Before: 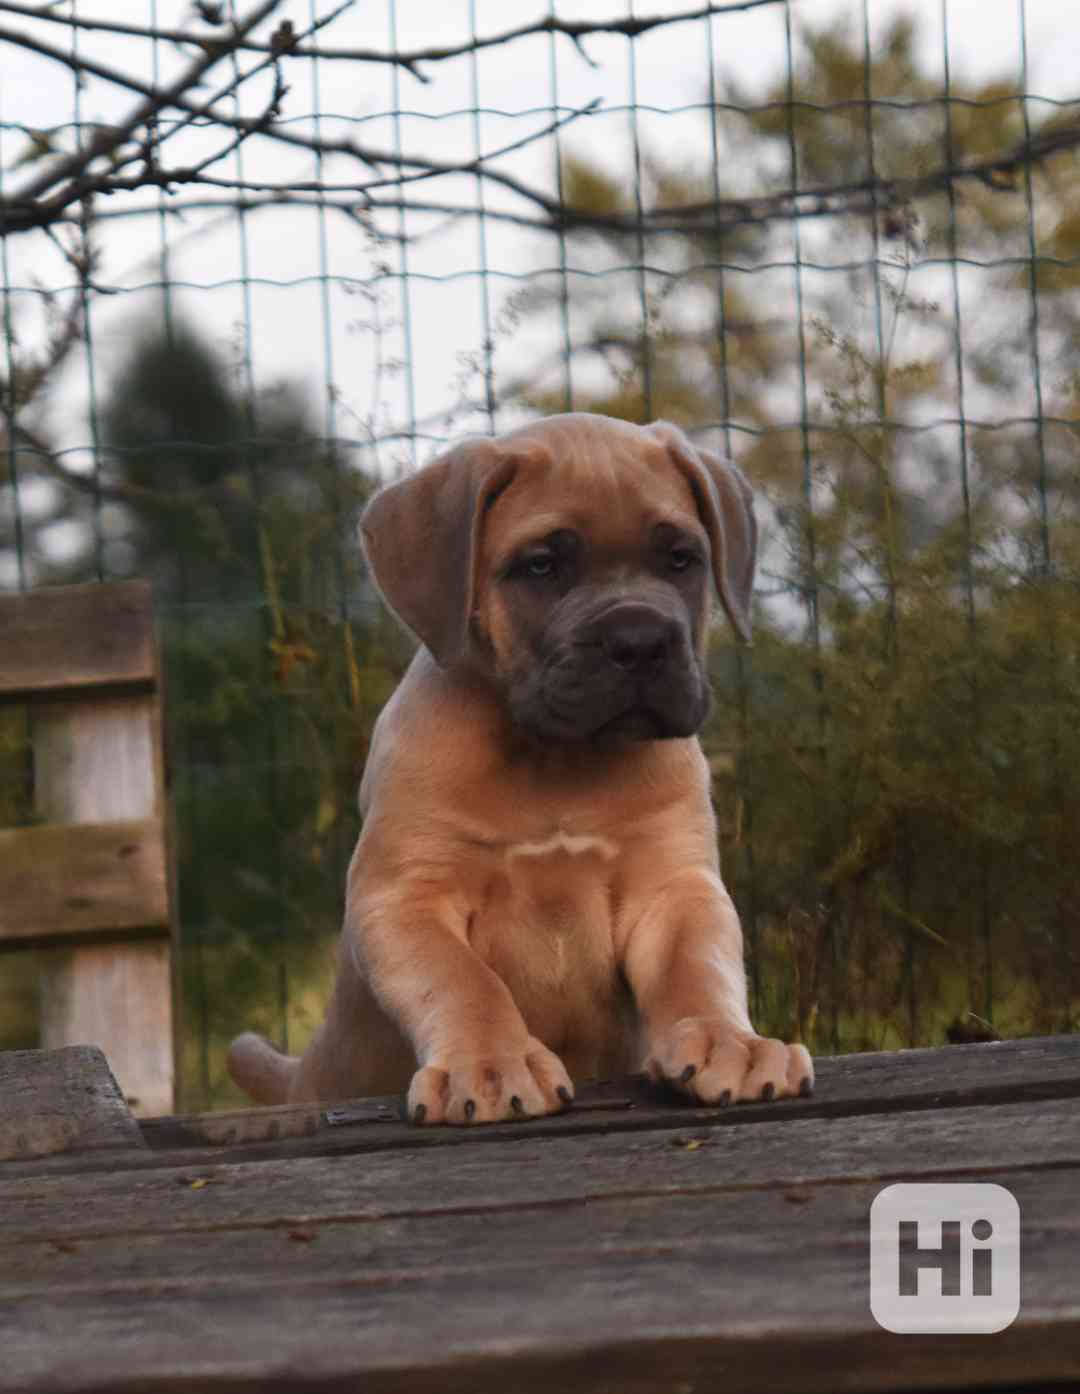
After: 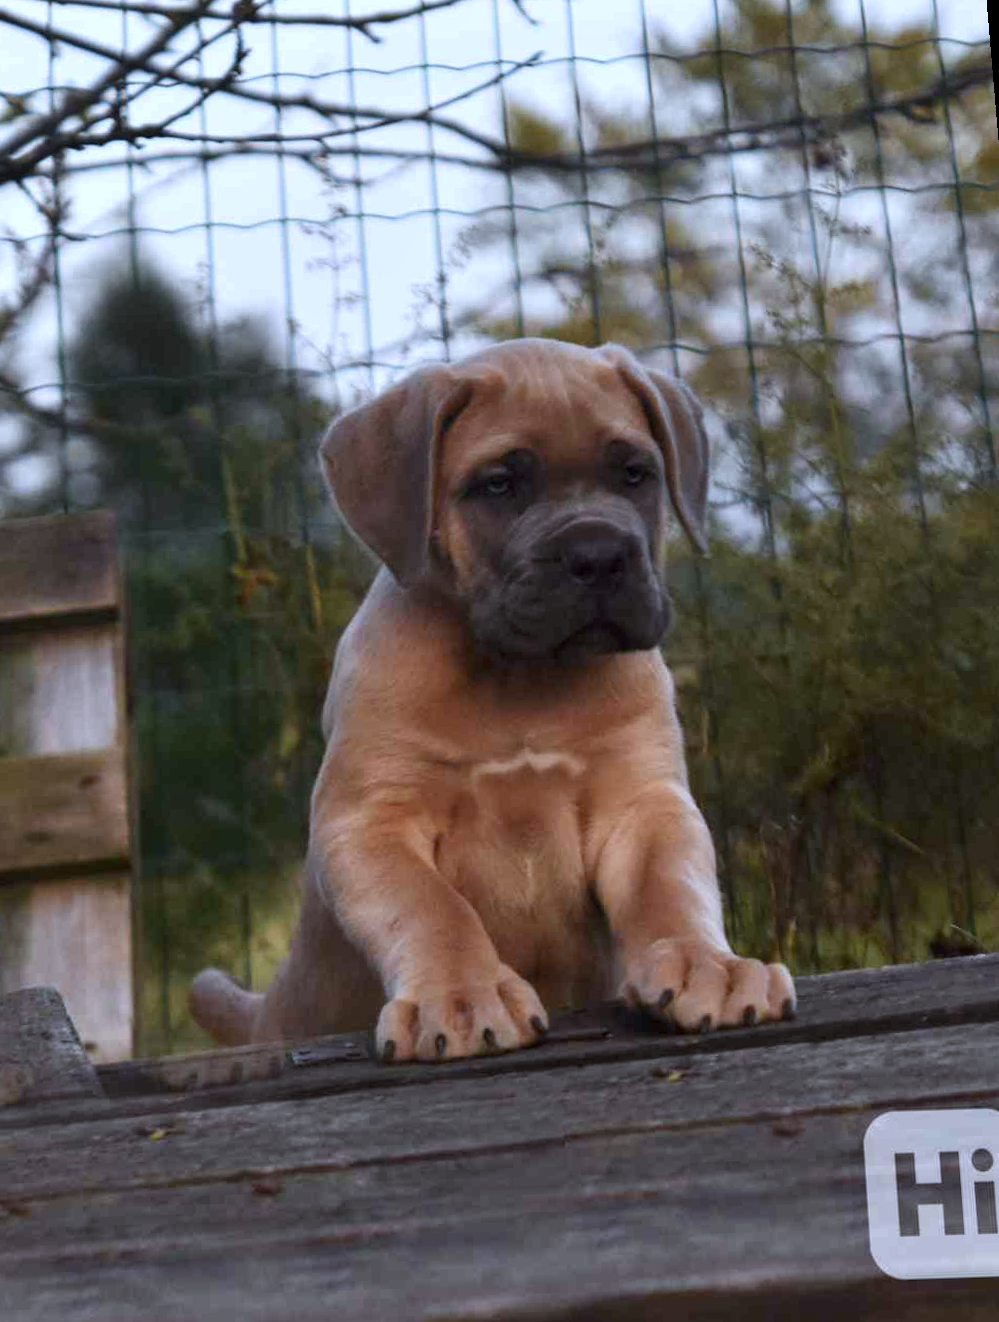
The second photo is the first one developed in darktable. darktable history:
local contrast: highlights 100%, shadows 100%, detail 120%, midtone range 0.2
white balance: red 0.926, green 1.003, blue 1.133
rotate and perspective: rotation -1.68°, lens shift (vertical) -0.146, crop left 0.049, crop right 0.912, crop top 0.032, crop bottom 0.96
